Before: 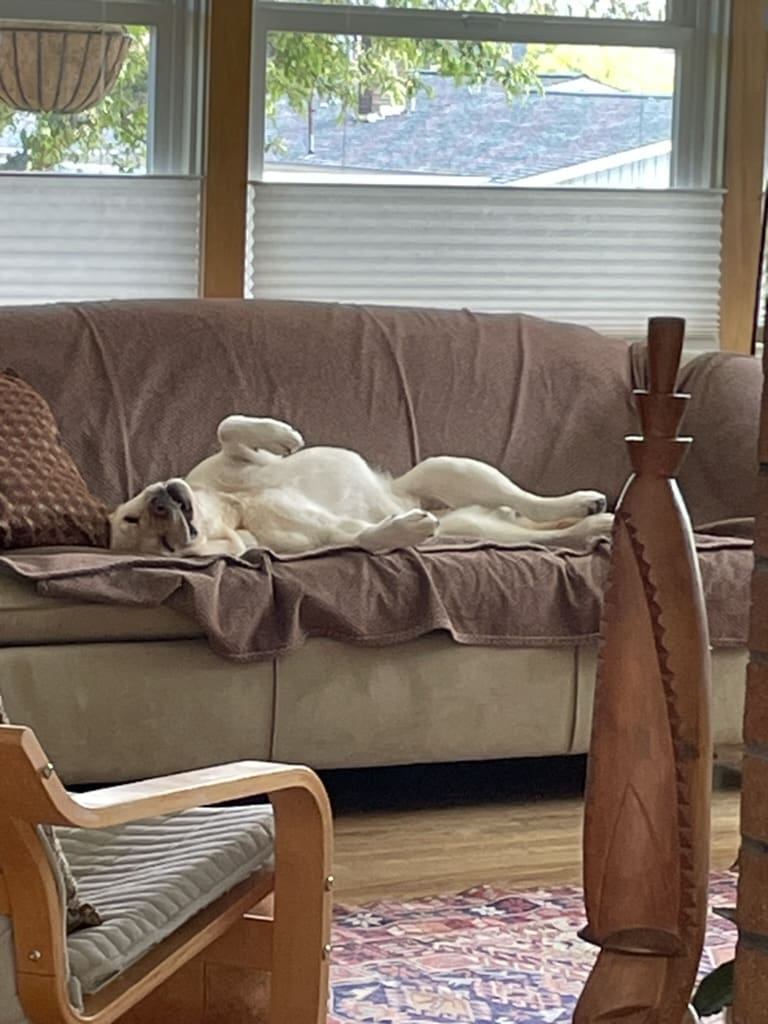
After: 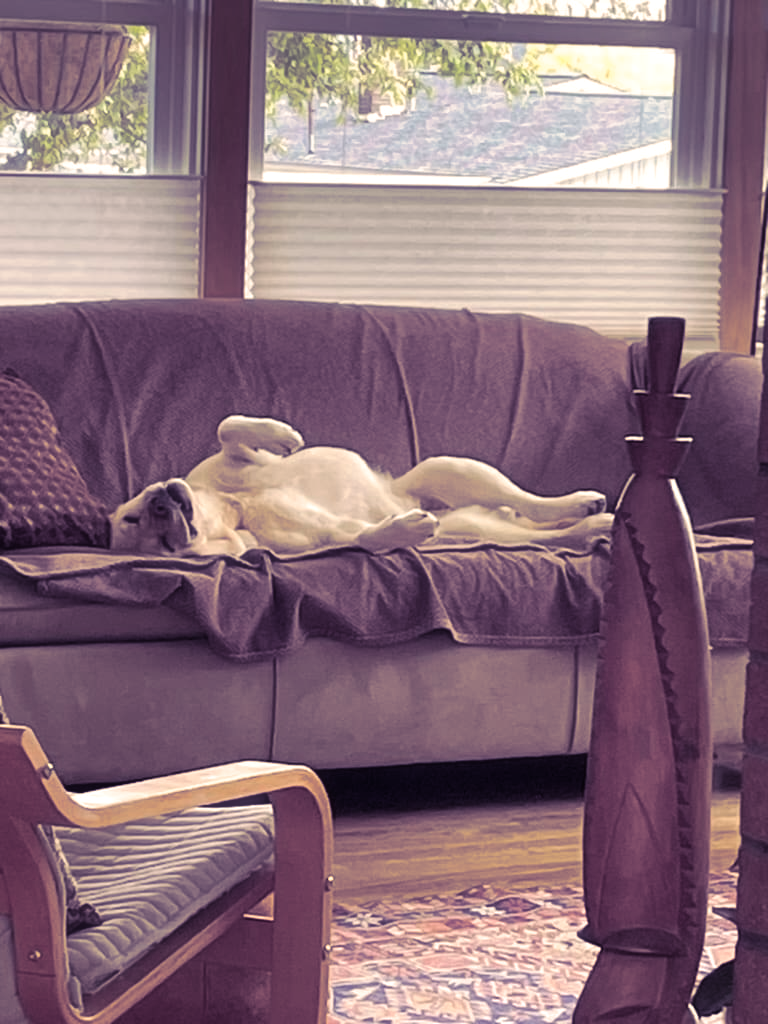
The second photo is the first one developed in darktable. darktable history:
split-toning: shadows › hue 255.6°, shadows › saturation 0.66, highlights › hue 43.2°, highlights › saturation 0.68, balance -50.1
haze removal: strength -0.1, adaptive false
white balance: red 1.127, blue 0.943
